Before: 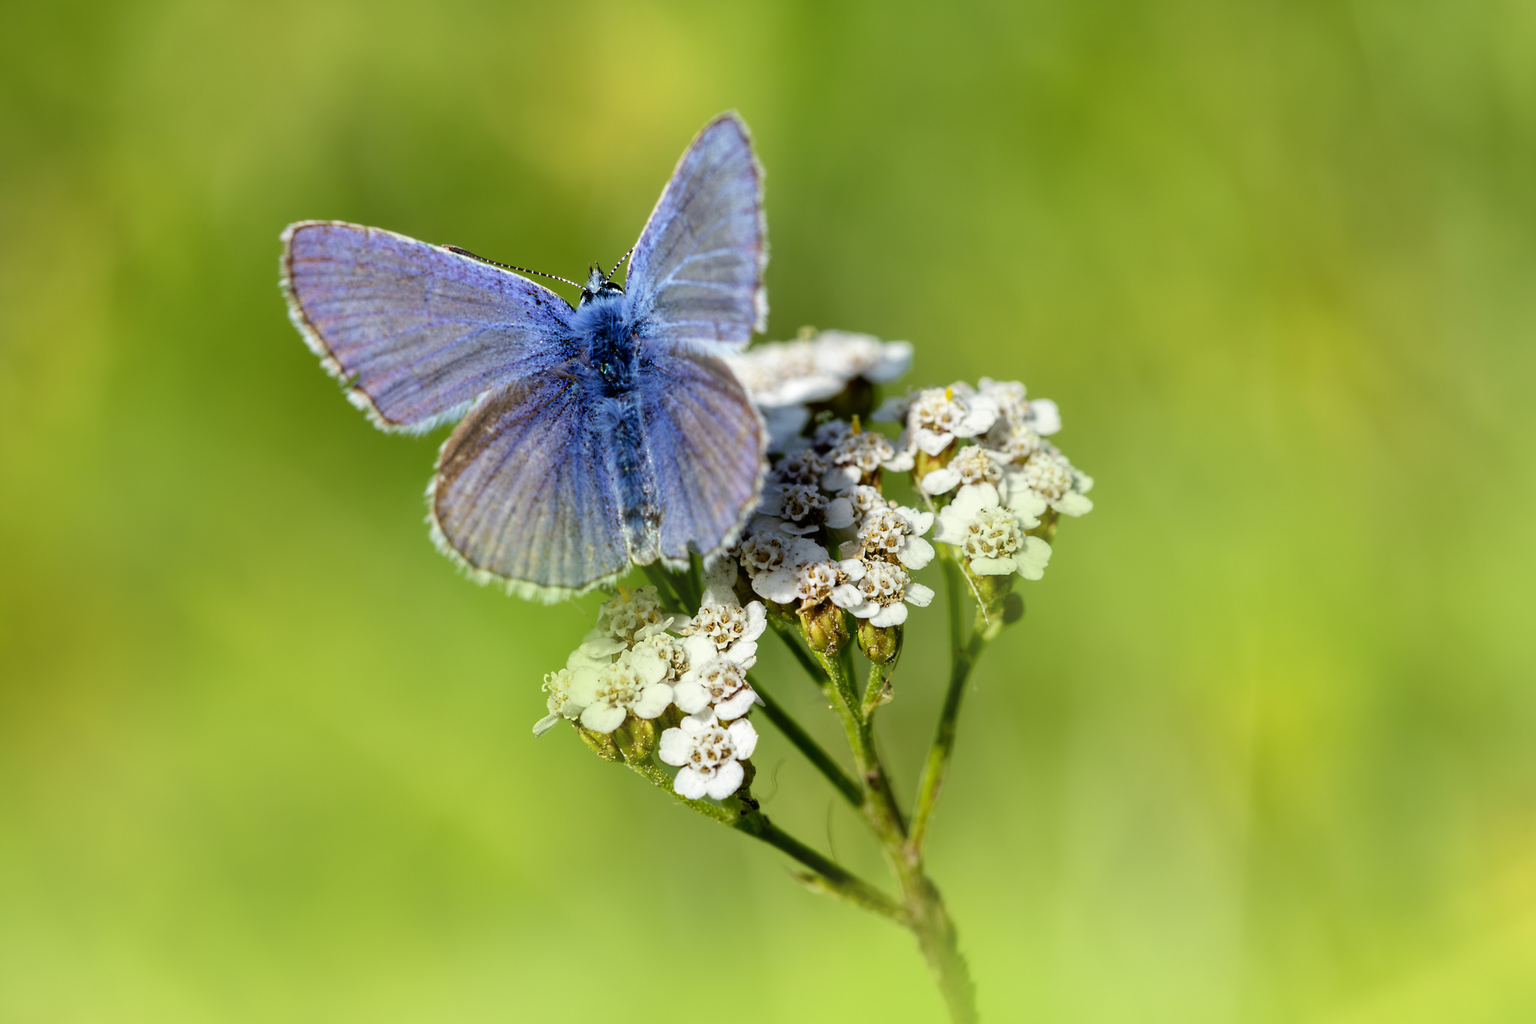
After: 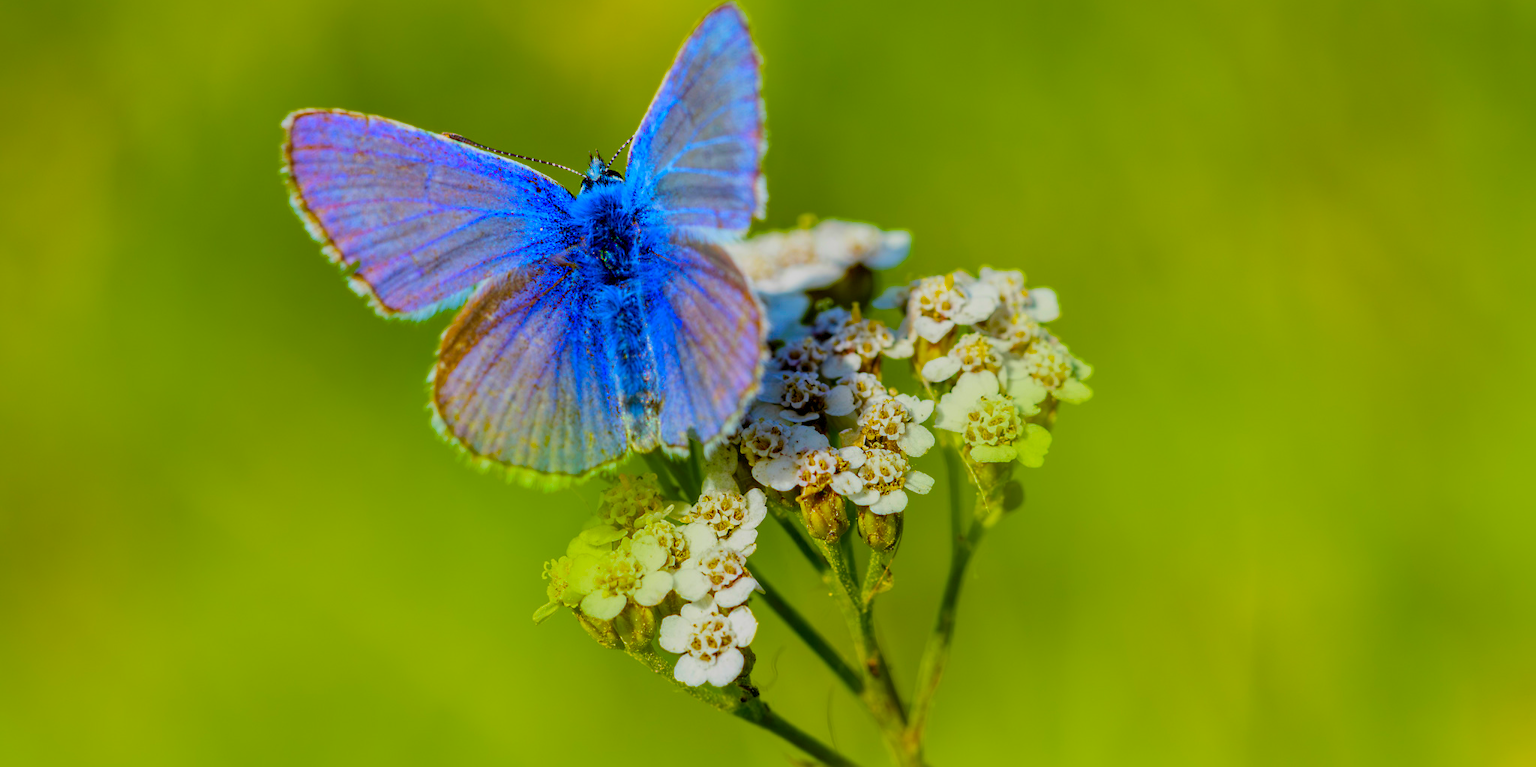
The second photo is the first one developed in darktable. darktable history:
local contrast: on, module defaults
color balance rgb: linear chroma grading › shadows 17.423%, linear chroma grading › highlights 61.82%, linear chroma grading › global chroma 49.992%, perceptual saturation grading › global saturation 29.993%, contrast -29.824%
crop: top 11.062%, bottom 13.958%
